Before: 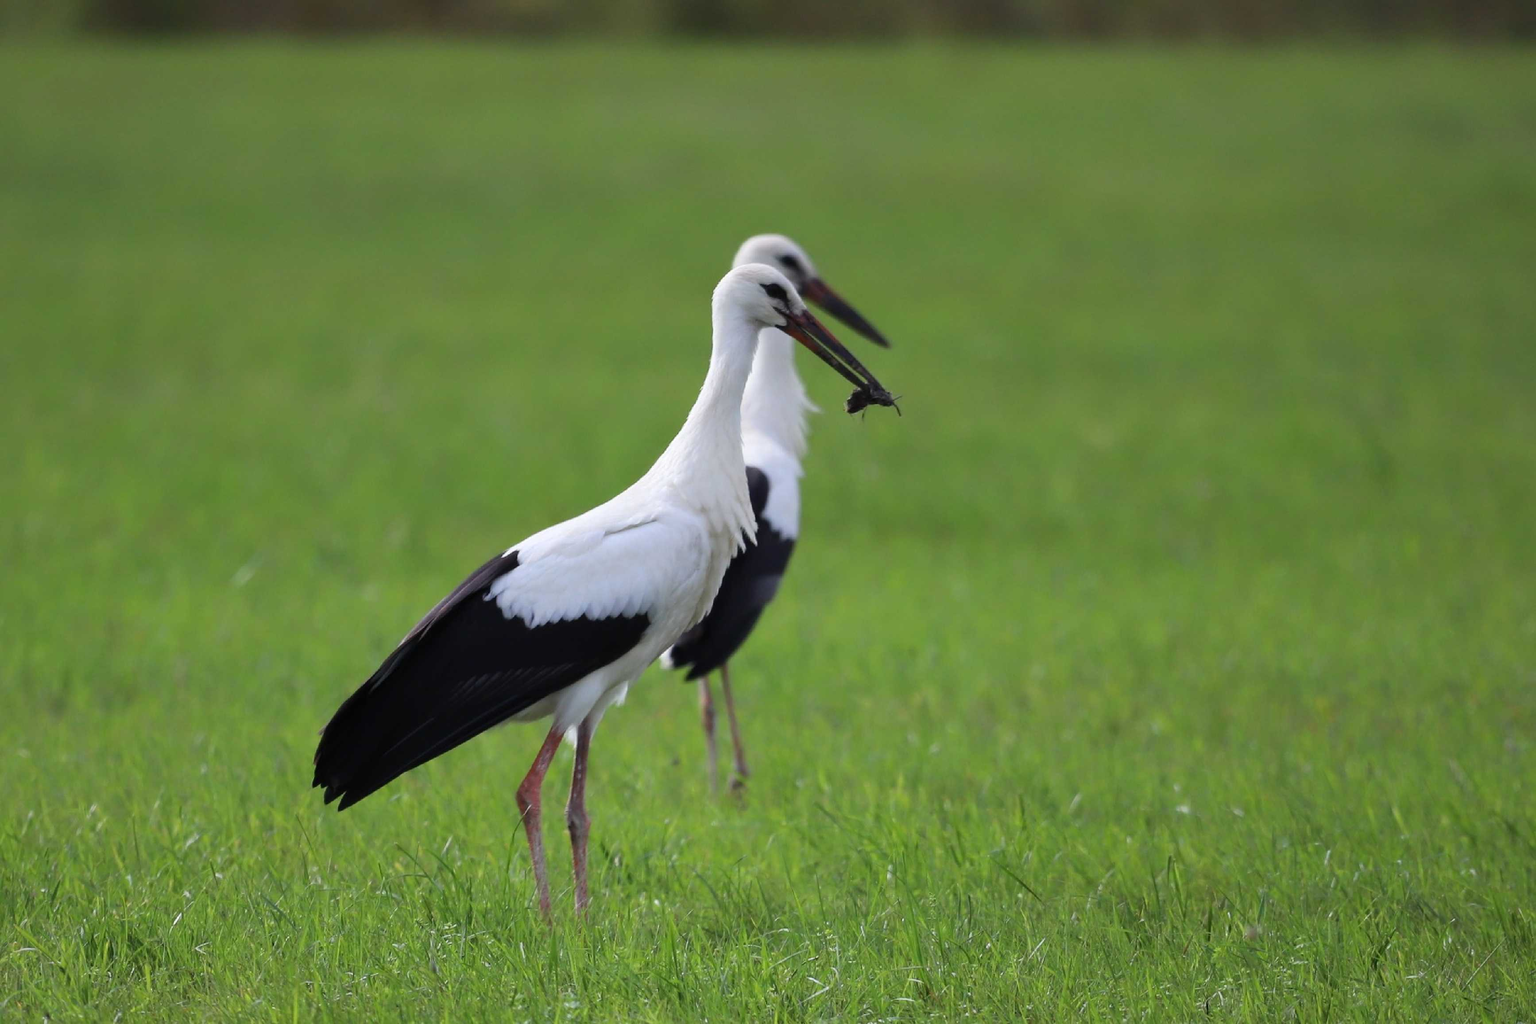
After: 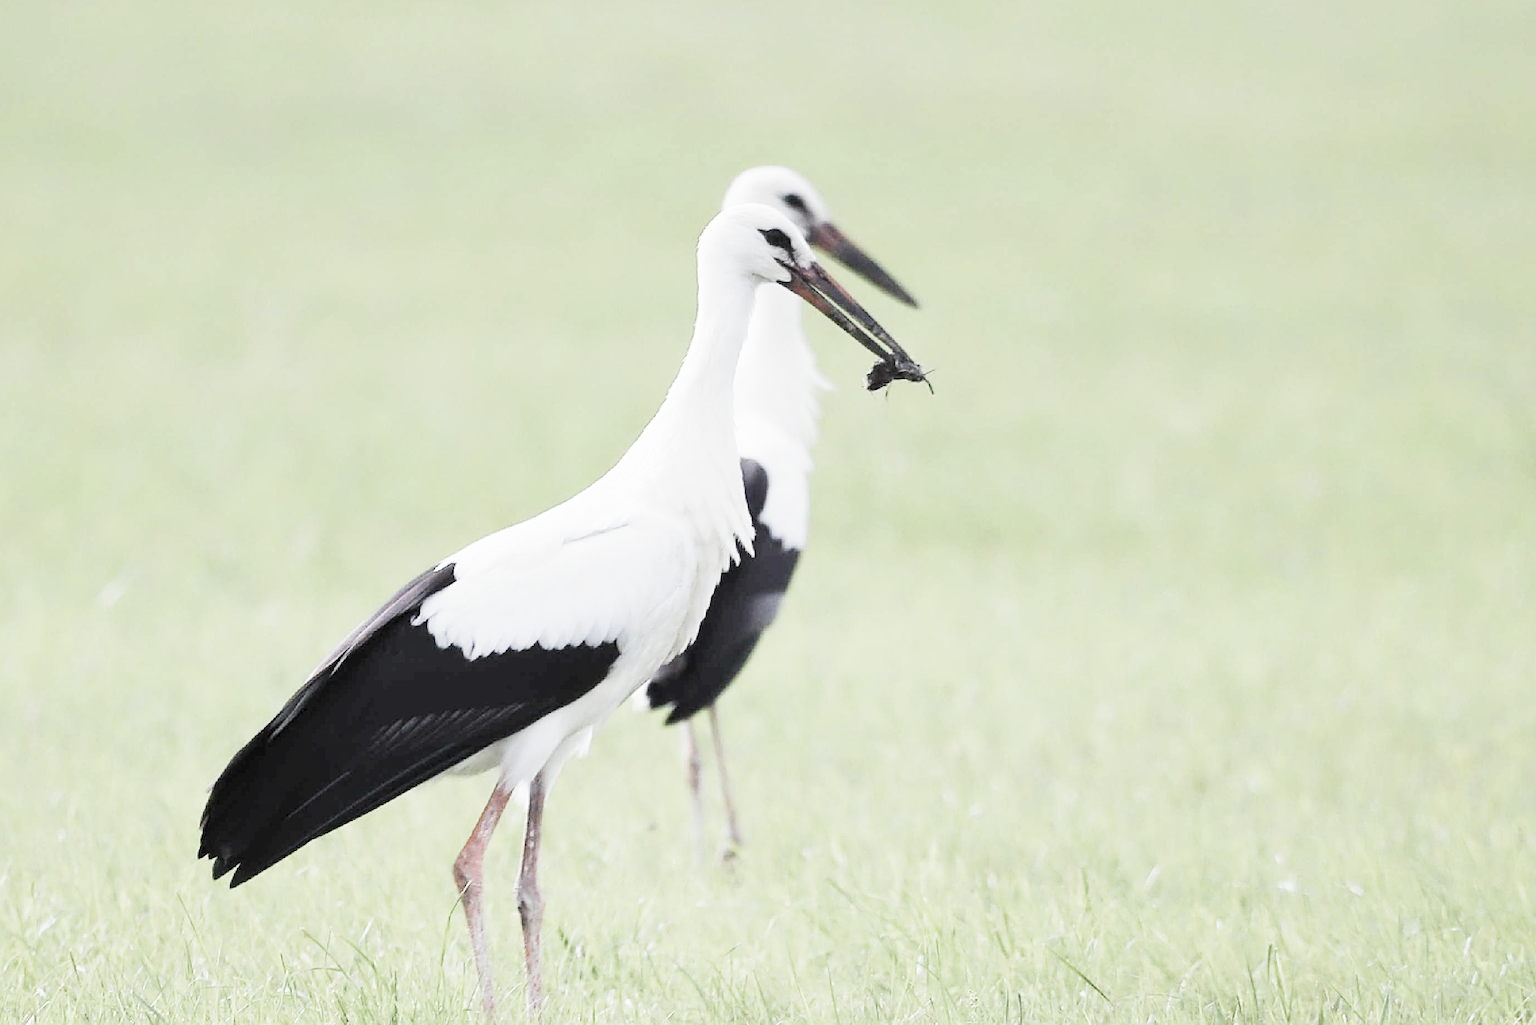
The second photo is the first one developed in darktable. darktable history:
filmic rgb: black relative exposure -7.65 EV, white relative exposure 4.56 EV, hardness 3.61, preserve chrominance no, color science v5 (2021), contrast in shadows safe, contrast in highlights safe
crop and rotate: left 10.061%, top 9.878%, right 9.997%, bottom 9.988%
sharpen: radius 2.693, amount 0.66
contrast brightness saturation: contrast 0.196, brightness 0.201, saturation 0.802
exposure: exposure 2.008 EV, compensate exposure bias true, compensate highlight preservation false
color correction: highlights b* -0.051, saturation 0.288
